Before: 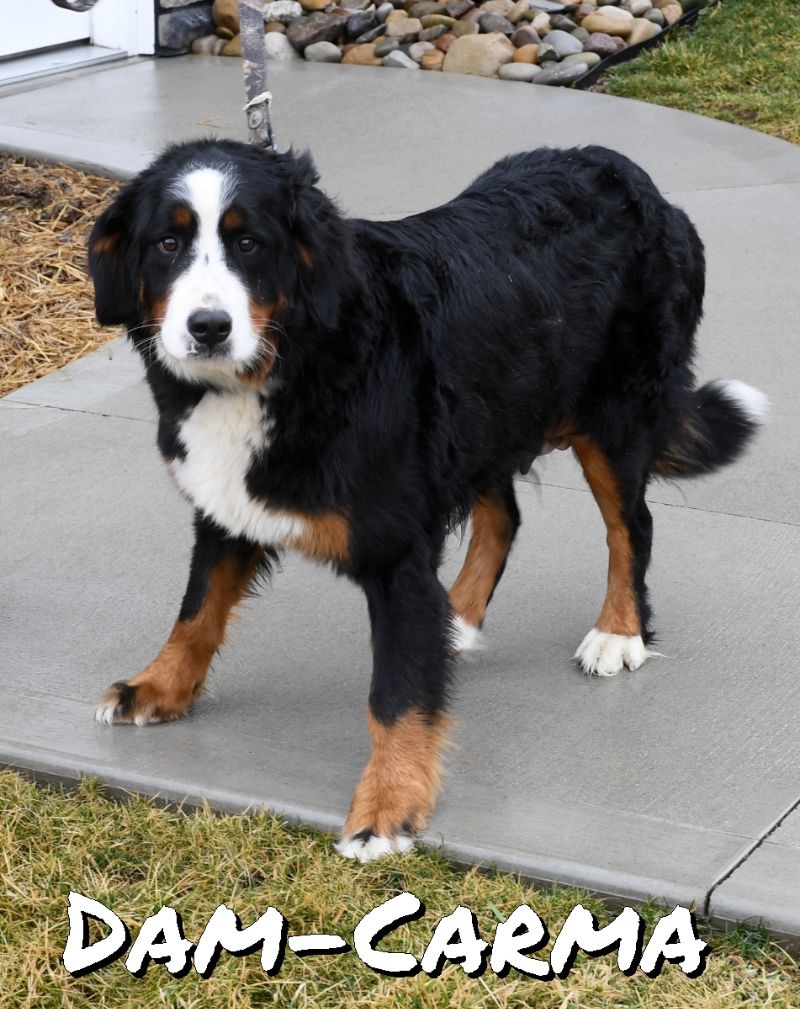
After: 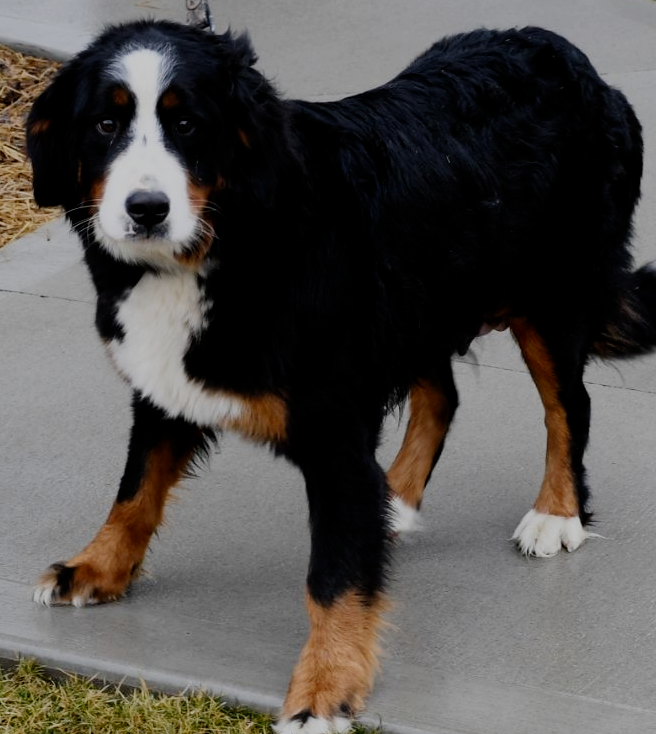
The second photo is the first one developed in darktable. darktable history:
filmic rgb: middle gray luminance 29%, black relative exposure -10.3 EV, white relative exposure 5.5 EV, threshold 6 EV, target black luminance 0%, hardness 3.95, latitude 2.04%, contrast 1.132, highlights saturation mix 5%, shadows ↔ highlights balance 15.11%, add noise in highlights 0, preserve chrominance no, color science v3 (2019), use custom middle-gray values true, iterations of high-quality reconstruction 0, contrast in highlights soft, enable highlight reconstruction true
crop: left 7.856%, top 11.836%, right 10.12%, bottom 15.387%
